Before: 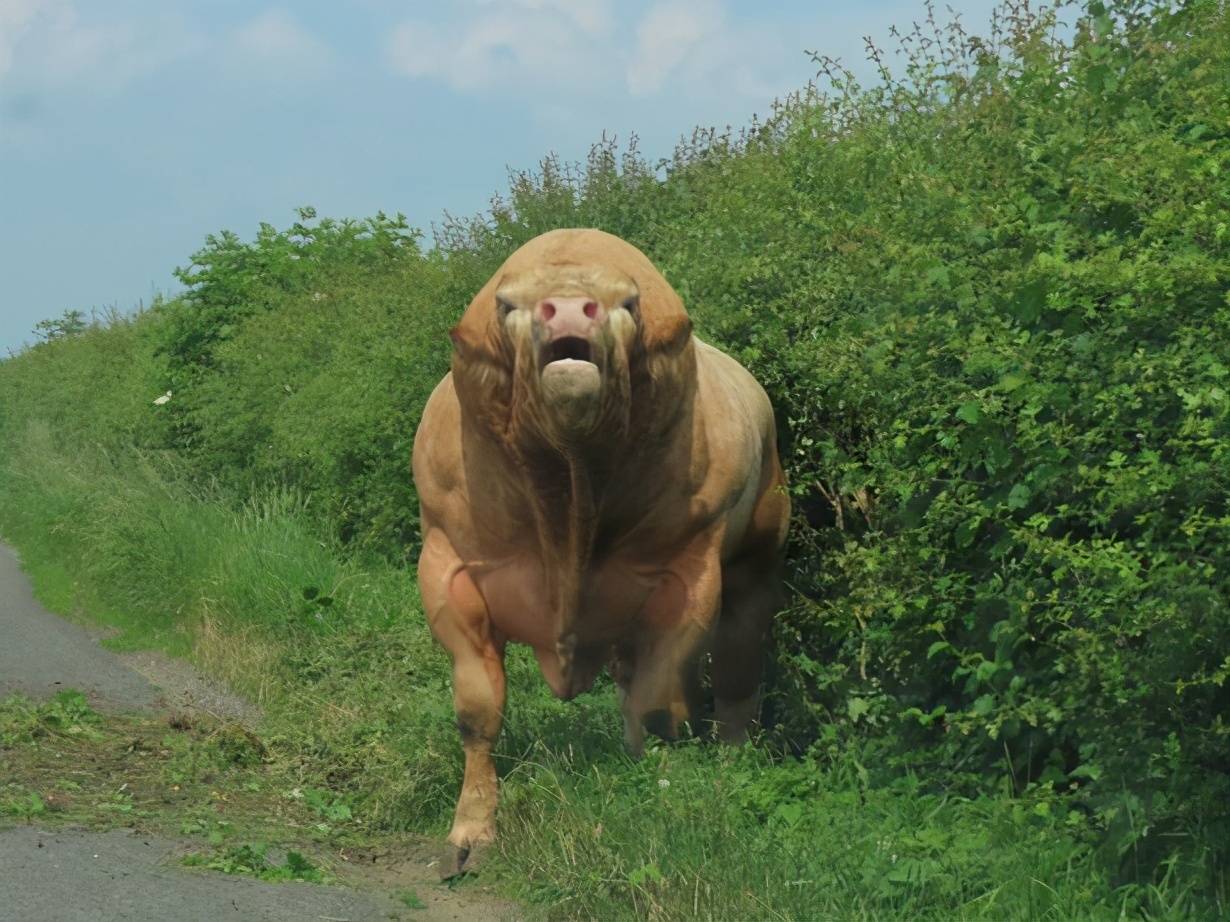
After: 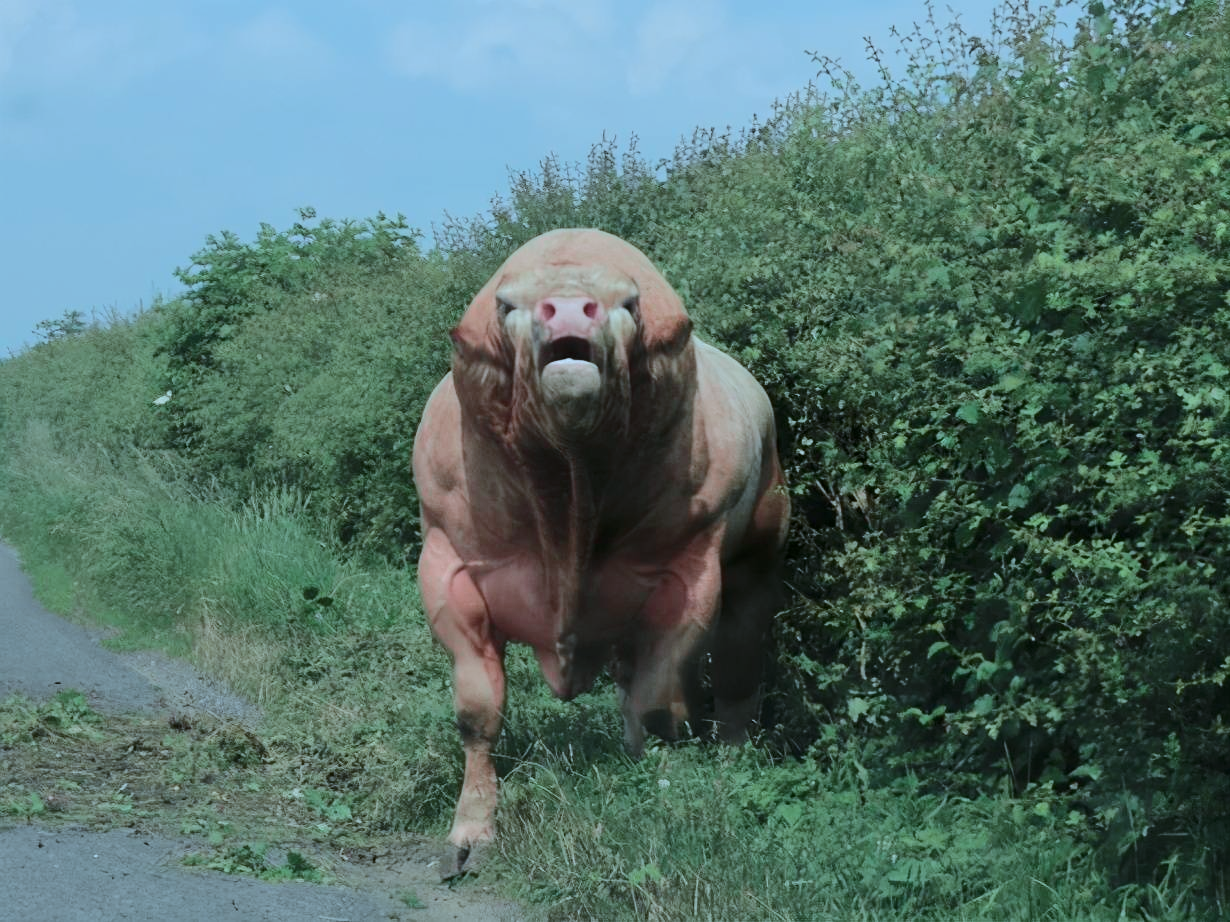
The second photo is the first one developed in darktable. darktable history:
tone curve: curves: ch0 [(0, 0) (0.058, 0.022) (0.265, 0.208) (0.41, 0.417) (0.485, 0.524) (0.638, 0.673) (0.845, 0.828) (0.994, 0.964)]; ch1 [(0, 0) (0.136, 0.146) (0.317, 0.34) (0.382, 0.408) (0.469, 0.482) (0.498, 0.497) (0.557, 0.573) (0.644, 0.643) (0.725, 0.765) (1, 1)]; ch2 [(0, 0) (0.352, 0.403) (0.45, 0.469) (0.502, 0.504) (0.54, 0.524) (0.592, 0.566) (0.638, 0.599) (1, 1)], color space Lab, independent channels, preserve colors none
color correction: highlights a* -8.81, highlights b* -23.79
